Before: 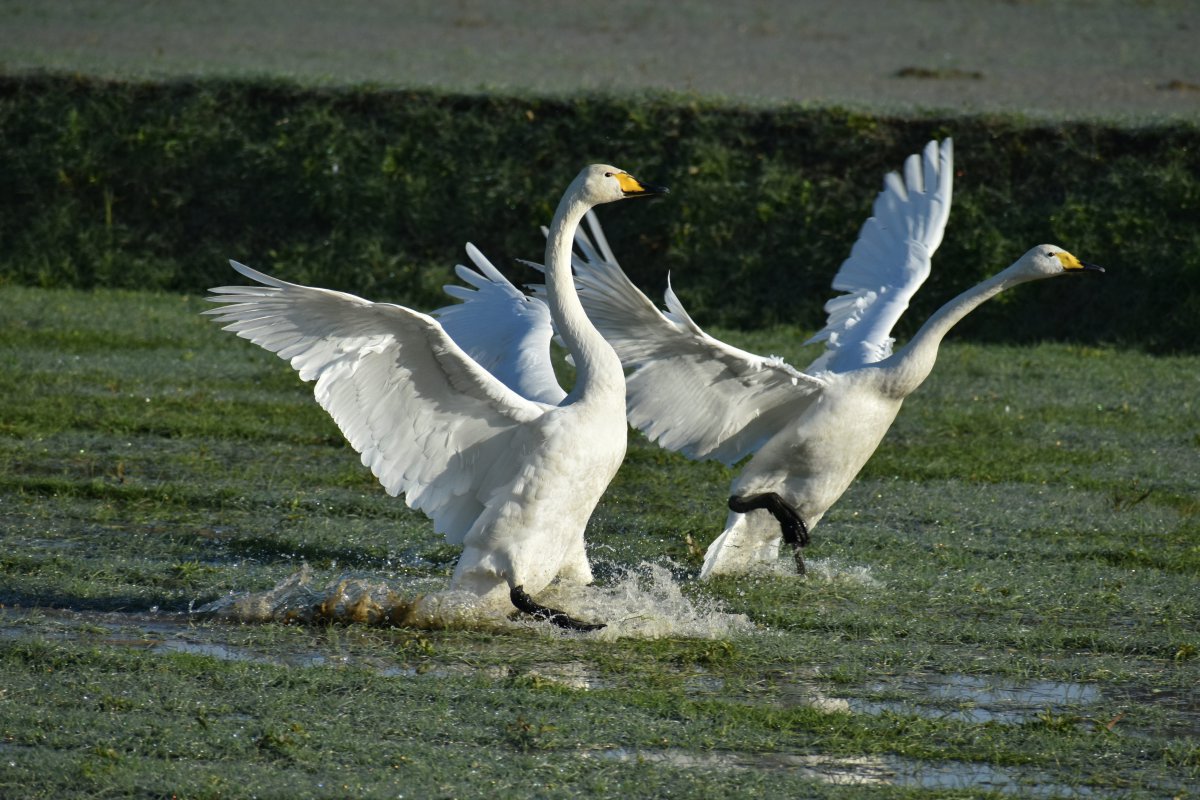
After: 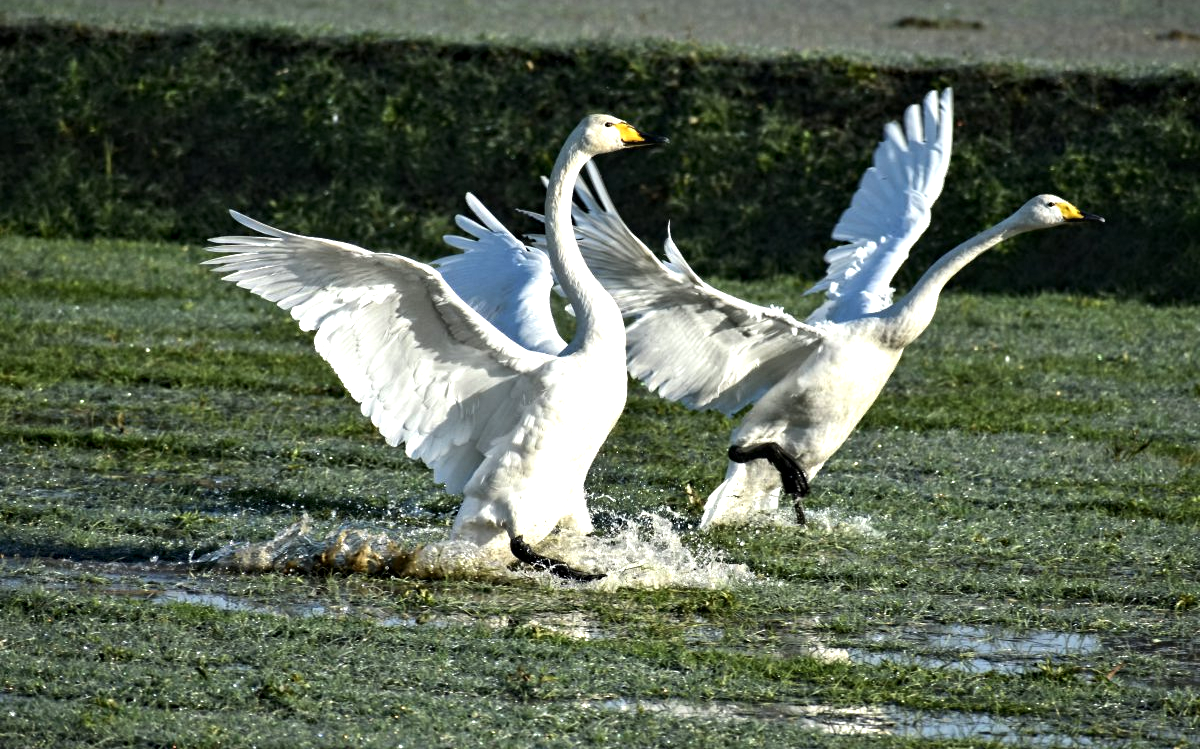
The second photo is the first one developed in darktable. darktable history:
contrast equalizer: octaves 7, y [[0.5, 0.501, 0.525, 0.597, 0.58, 0.514], [0.5 ×6], [0.5 ×6], [0 ×6], [0 ×6]]
exposure: black level correction 0.001, exposure 0.5 EV, compensate highlight preservation false
crop and rotate: top 6.251%
tone equalizer: -8 EV -0.38 EV, -7 EV -0.395 EV, -6 EV -0.334 EV, -5 EV -0.249 EV, -3 EV 0.192 EV, -2 EV 0.355 EV, -1 EV 0.407 EV, +0 EV 0.421 EV, edges refinement/feathering 500, mask exposure compensation -1.57 EV, preserve details no
